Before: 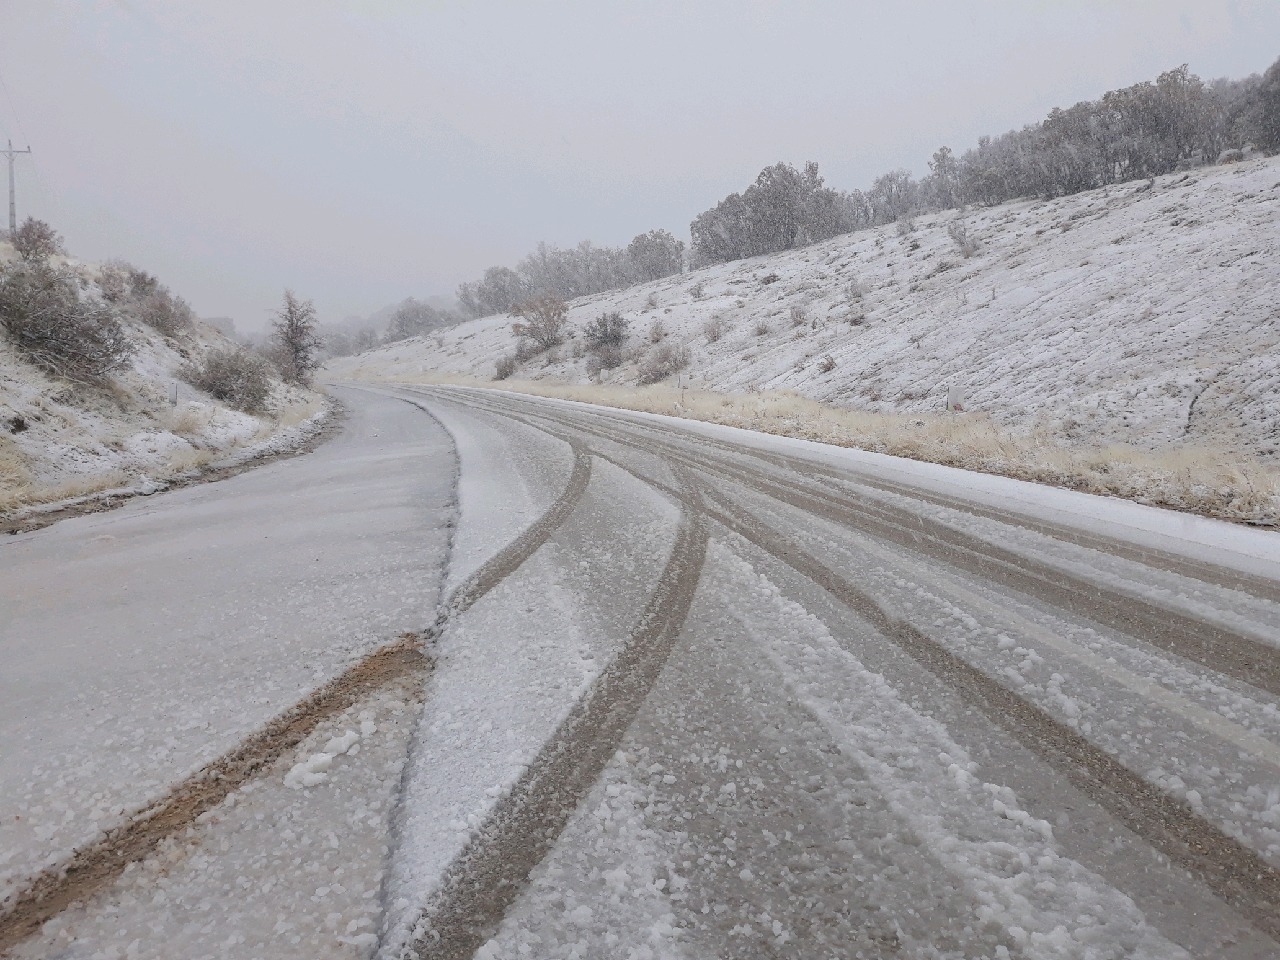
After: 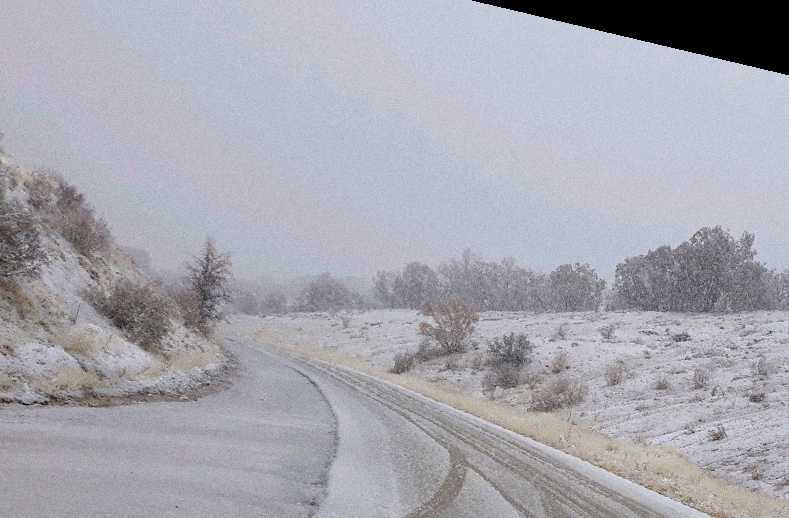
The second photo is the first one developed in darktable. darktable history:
tone equalizer: on, module defaults
exposure: black level correction 0.009, exposure 0.014 EV, compensate highlight preservation false
rotate and perspective: rotation 13.27°, automatic cropping off
color balance rgb: perceptual saturation grading › global saturation 30%, global vibrance 20%
crop: left 15.306%, top 9.065%, right 30.789%, bottom 48.638%
base curve: curves: ch0 [(0, 0) (0.303, 0.277) (1, 1)]
grain: on, module defaults
